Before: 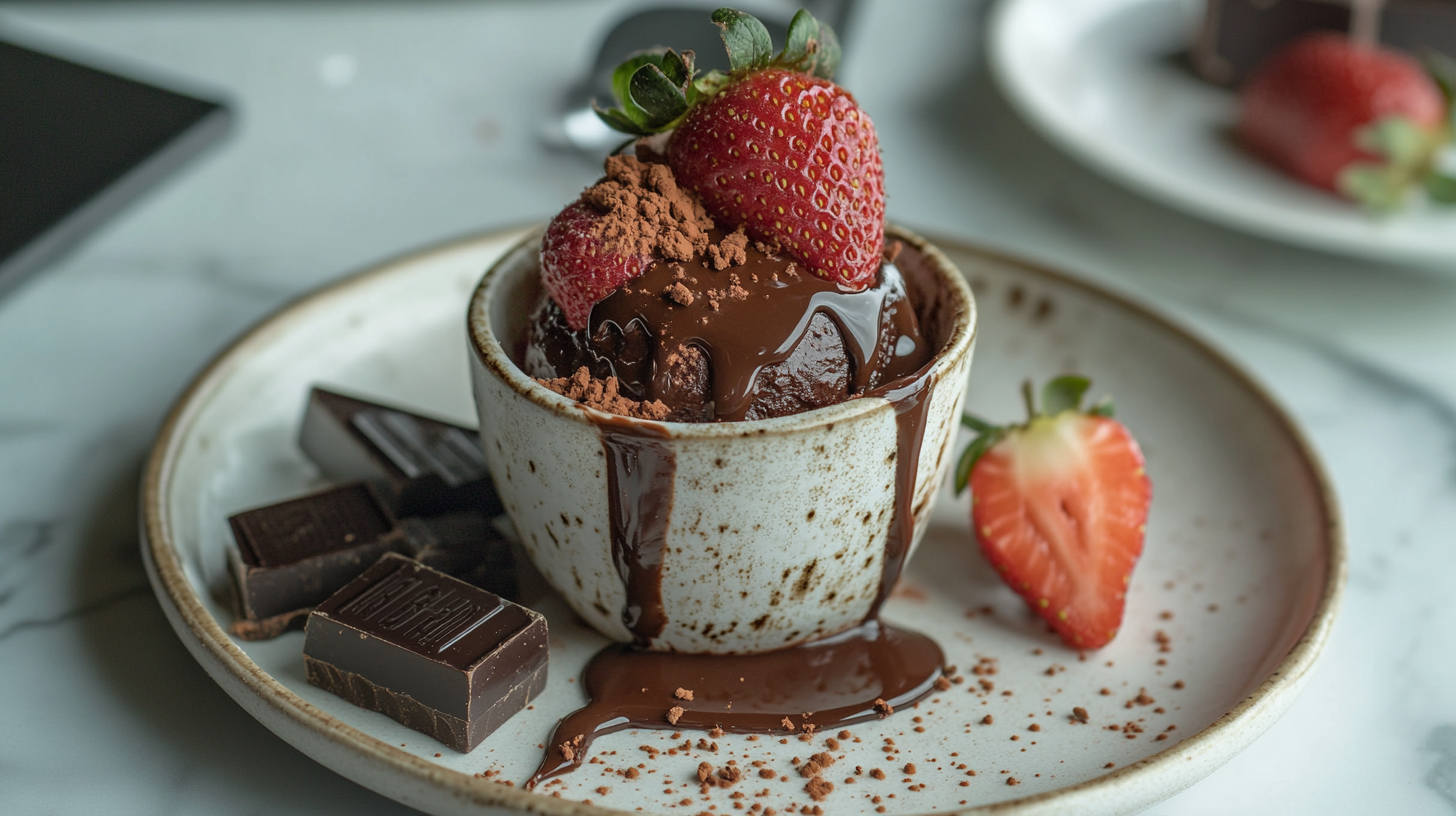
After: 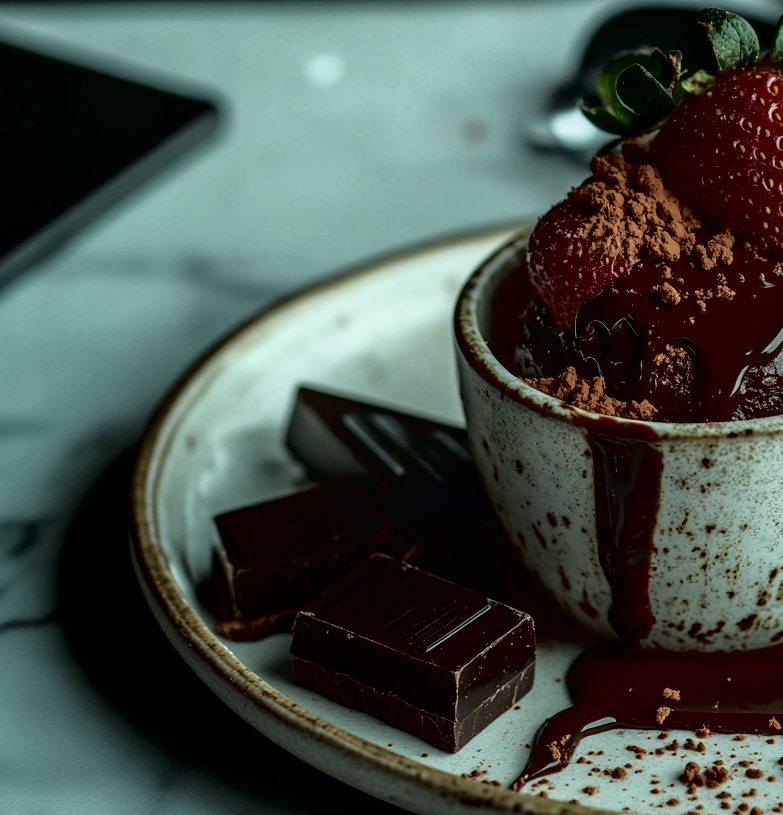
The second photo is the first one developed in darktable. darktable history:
color correction: highlights a* -6.39, highlights b* 0.489
tone curve: curves: ch0 [(0, 0) (0.003, 0.008) (0.011, 0.008) (0.025, 0.008) (0.044, 0.008) (0.069, 0.006) (0.1, 0.006) (0.136, 0.006) (0.177, 0.008) (0.224, 0.012) (0.277, 0.026) (0.335, 0.083) (0.399, 0.165) (0.468, 0.292) (0.543, 0.416) (0.623, 0.535) (0.709, 0.692) (0.801, 0.853) (0.898, 0.981) (1, 1)], color space Lab, independent channels, preserve colors none
crop: left 0.895%, right 45.306%, bottom 0.09%
velvia: on, module defaults
contrast brightness saturation: saturation -0.067
filmic rgb: black relative exposure -11.4 EV, white relative exposure 3.24 EV, threshold 5.97 EV, hardness 6.68, enable highlight reconstruction true
local contrast: on, module defaults
